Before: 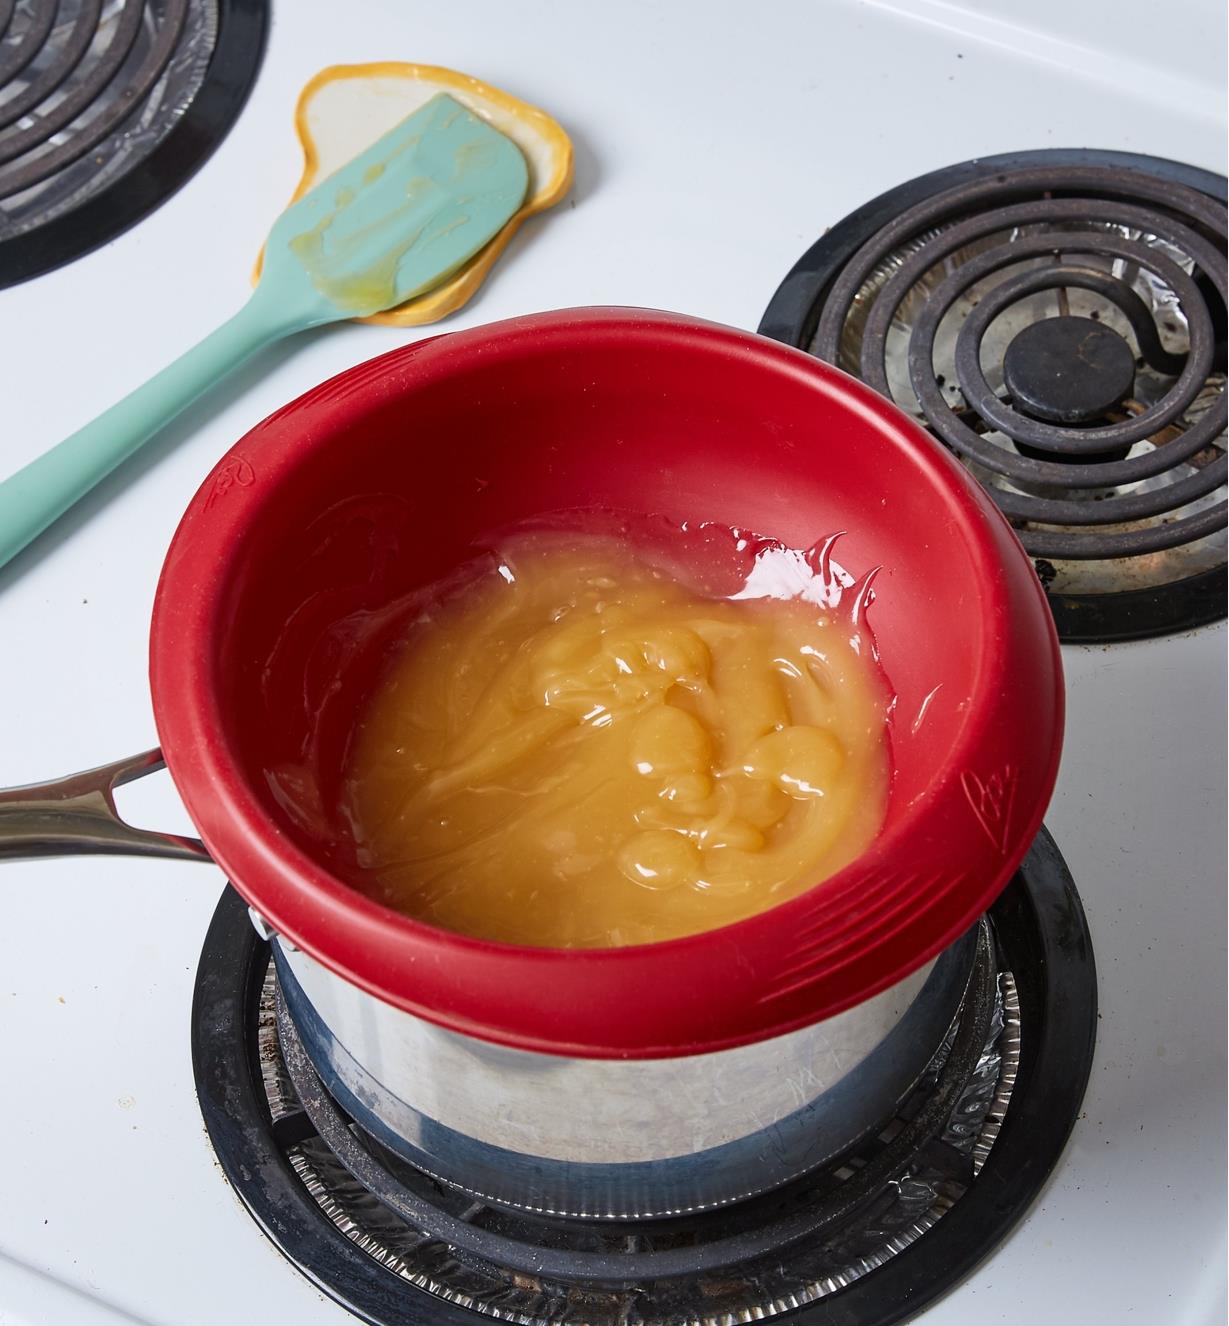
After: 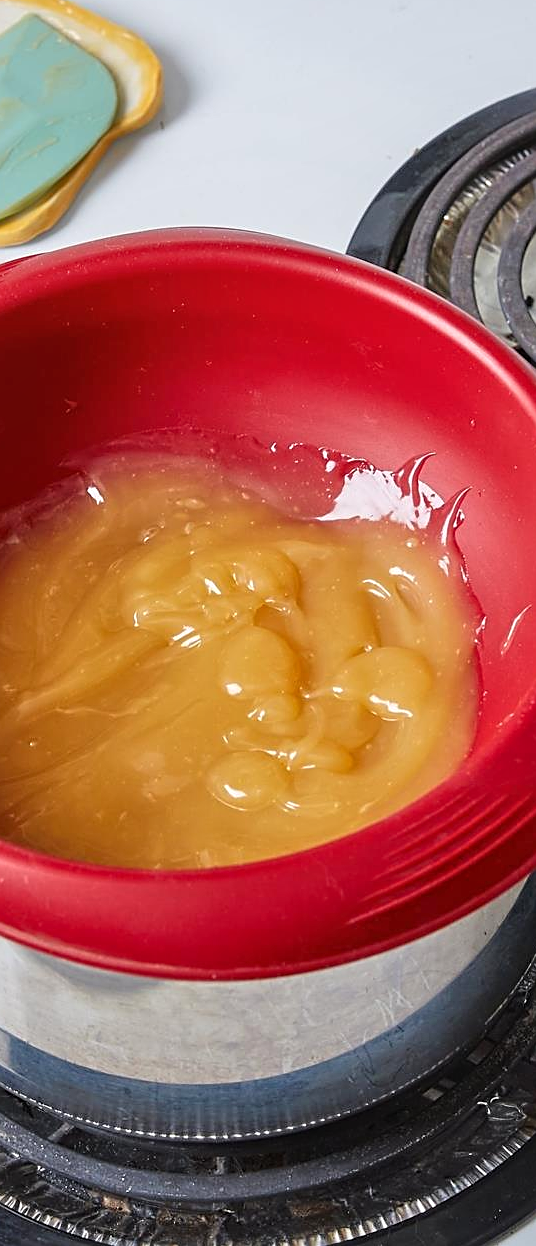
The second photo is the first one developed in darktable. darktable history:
sharpen: on, module defaults
local contrast: detail 109%
crop: left 33.495%, top 5.993%, right 22.877%
tone equalizer: -8 EV 0.026 EV, -7 EV -0.029 EV, -6 EV 0.02 EV, -5 EV 0.028 EV, -4 EV 0.262 EV, -3 EV 0.671 EV, -2 EV 0.583 EV, -1 EV 0.207 EV, +0 EV 0.017 EV
